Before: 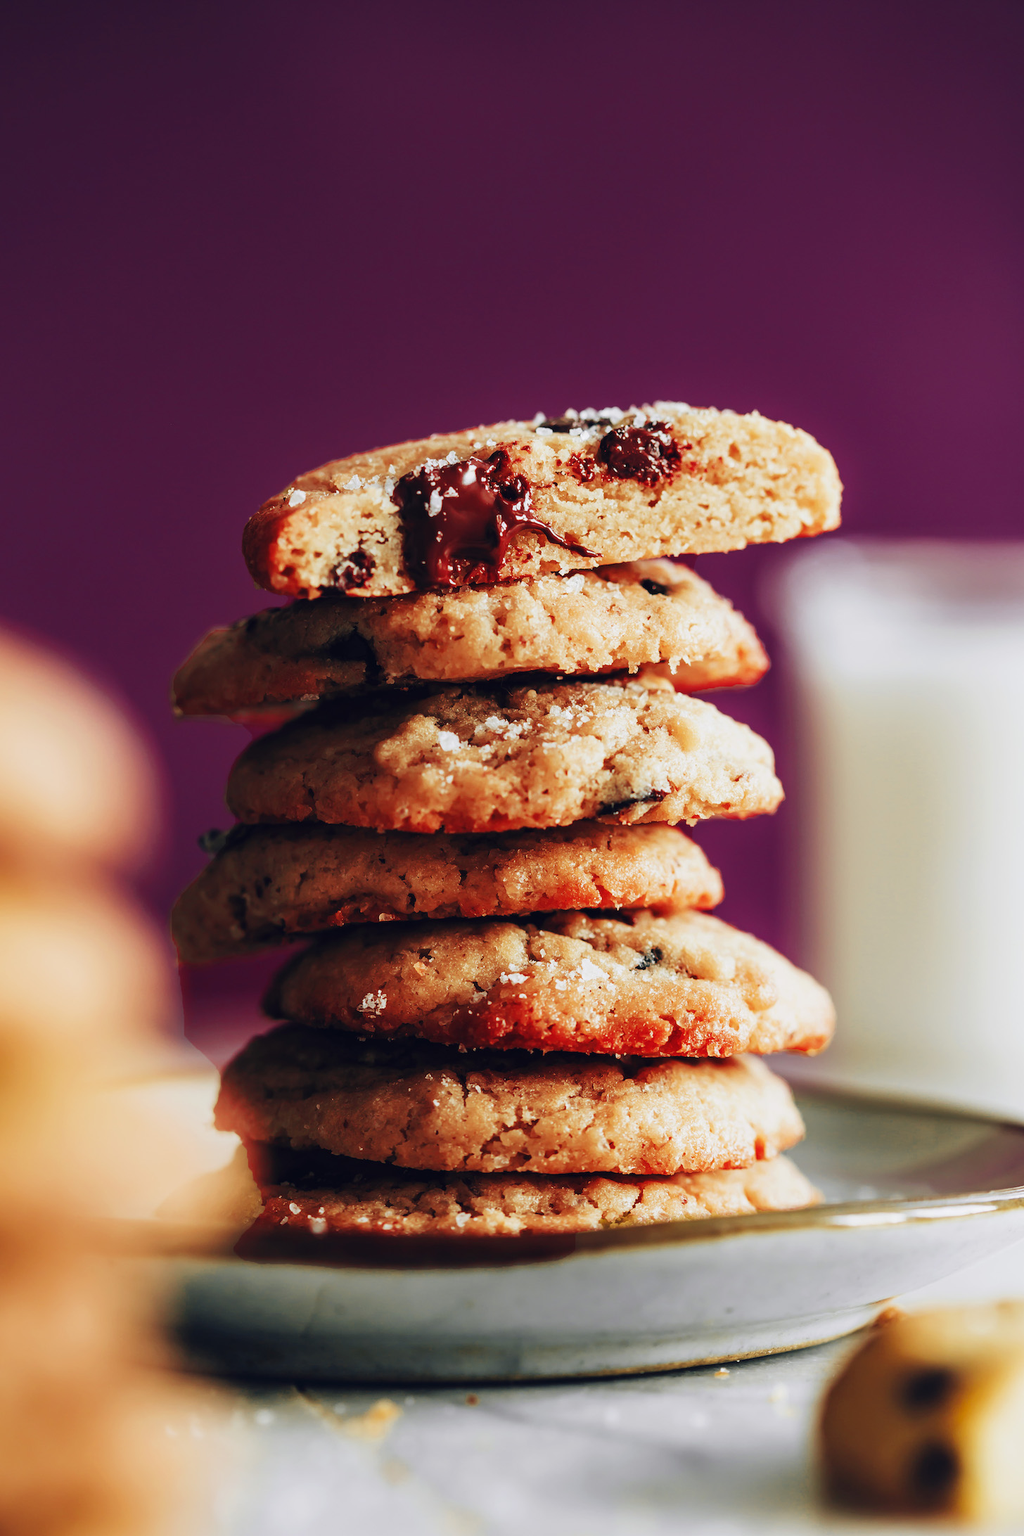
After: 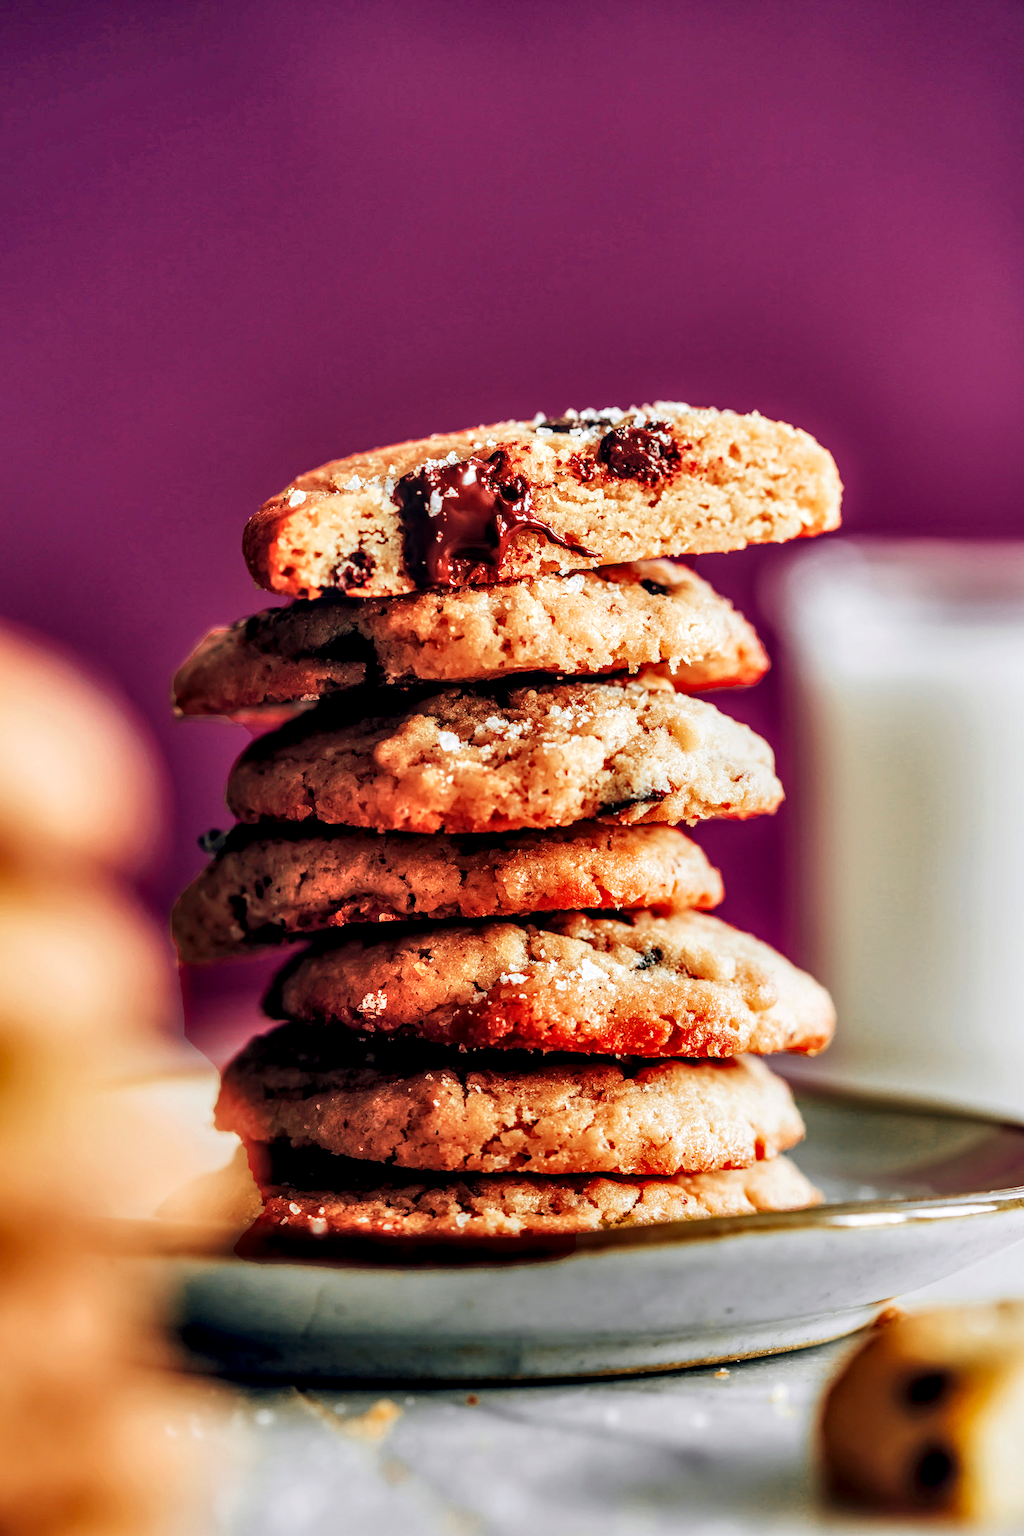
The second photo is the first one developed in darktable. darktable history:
local contrast: detail 150%
shadows and highlights: shadows 60, soften with gaussian
